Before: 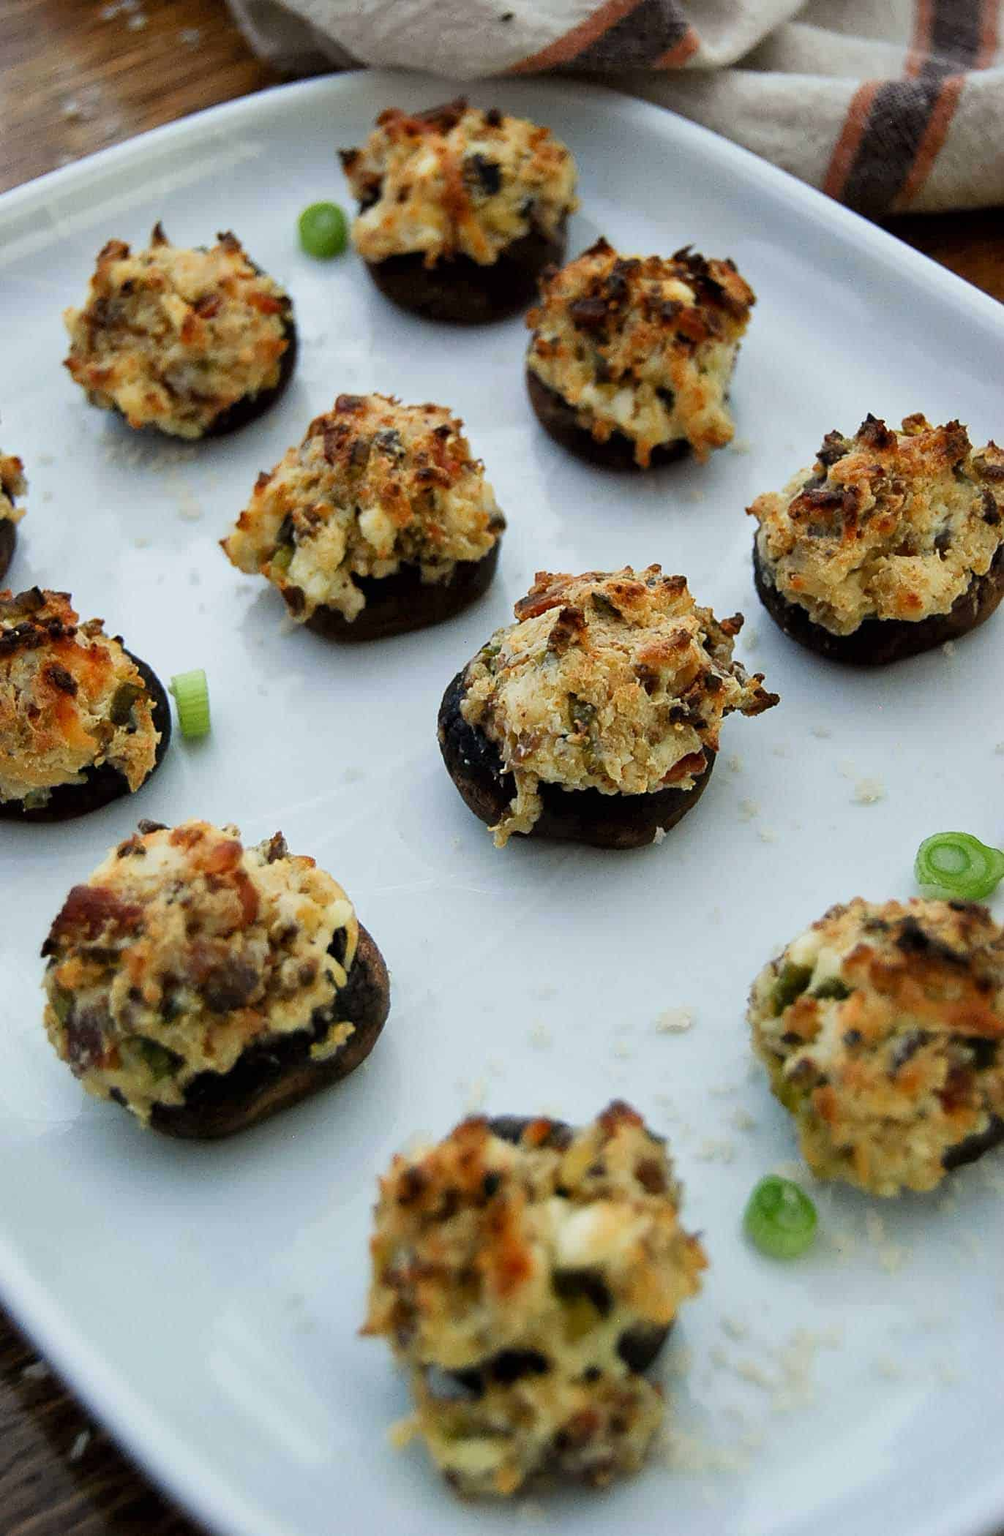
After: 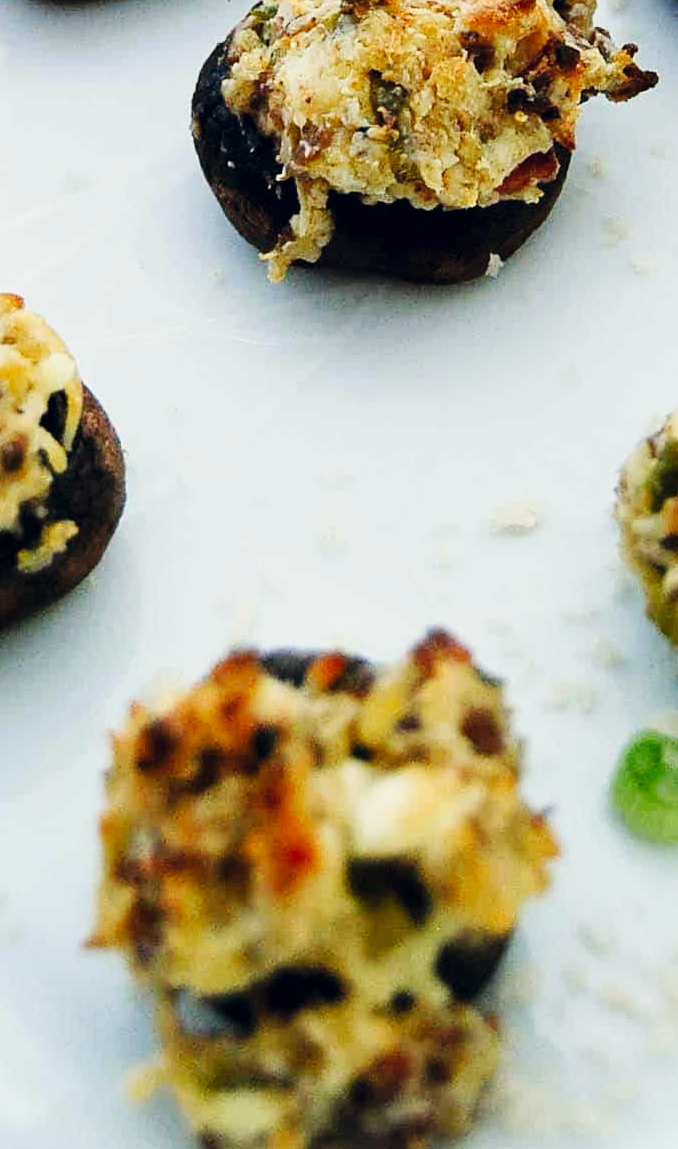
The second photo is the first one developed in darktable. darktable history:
crop: left 29.672%, top 41.786%, right 20.851%, bottom 3.487%
base curve: curves: ch0 [(0, 0) (0.032, 0.025) (0.121, 0.166) (0.206, 0.329) (0.605, 0.79) (1, 1)], preserve colors none
color correction: highlights a* 0.207, highlights b* 2.7, shadows a* -0.874, shadows b* -4.78
